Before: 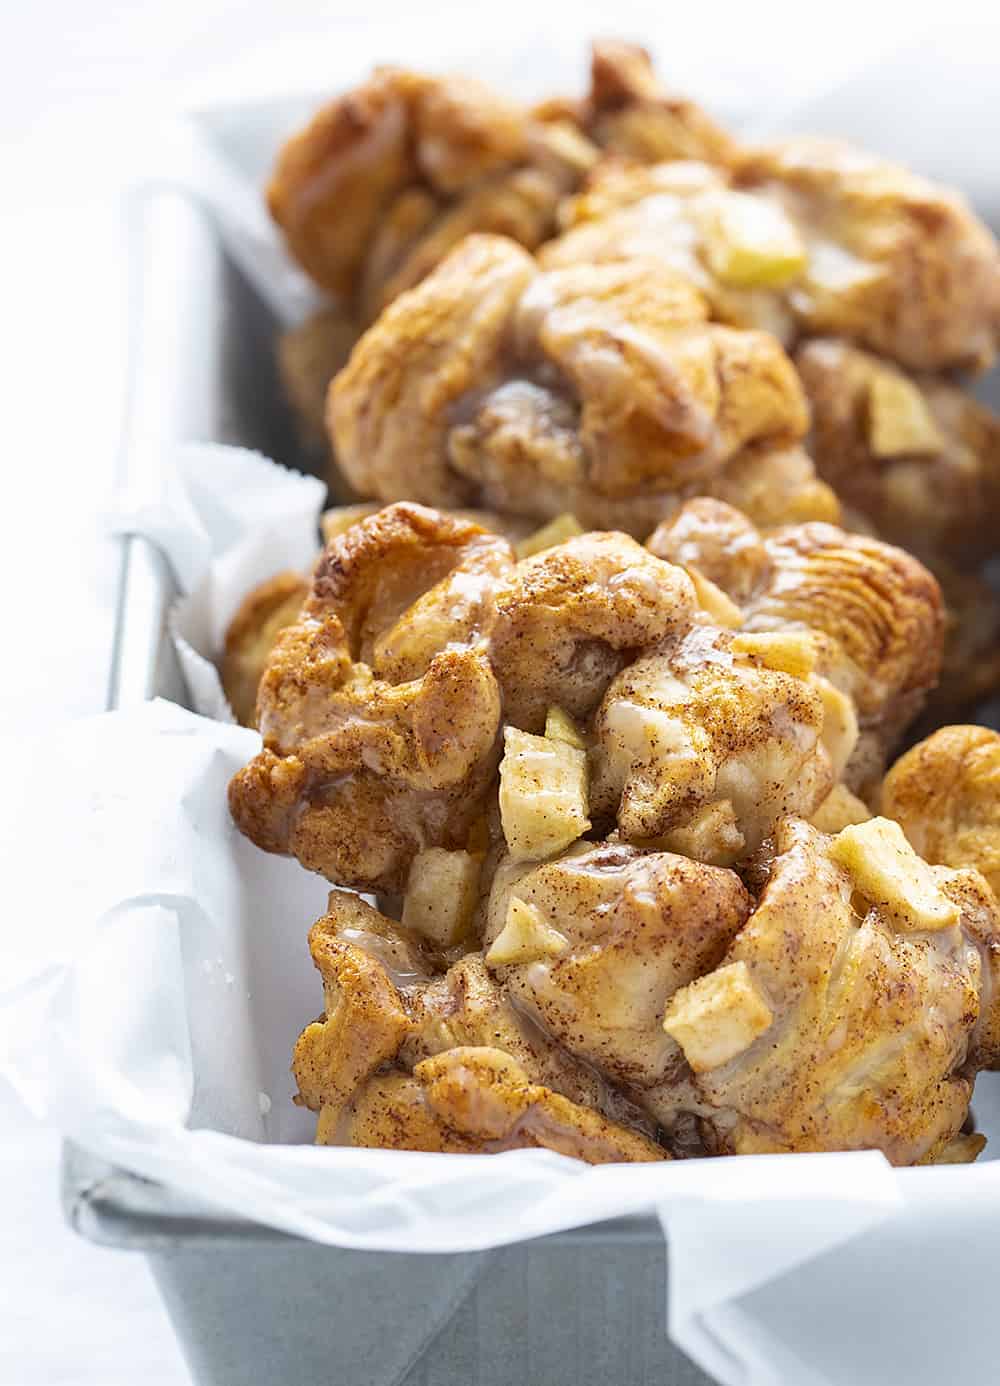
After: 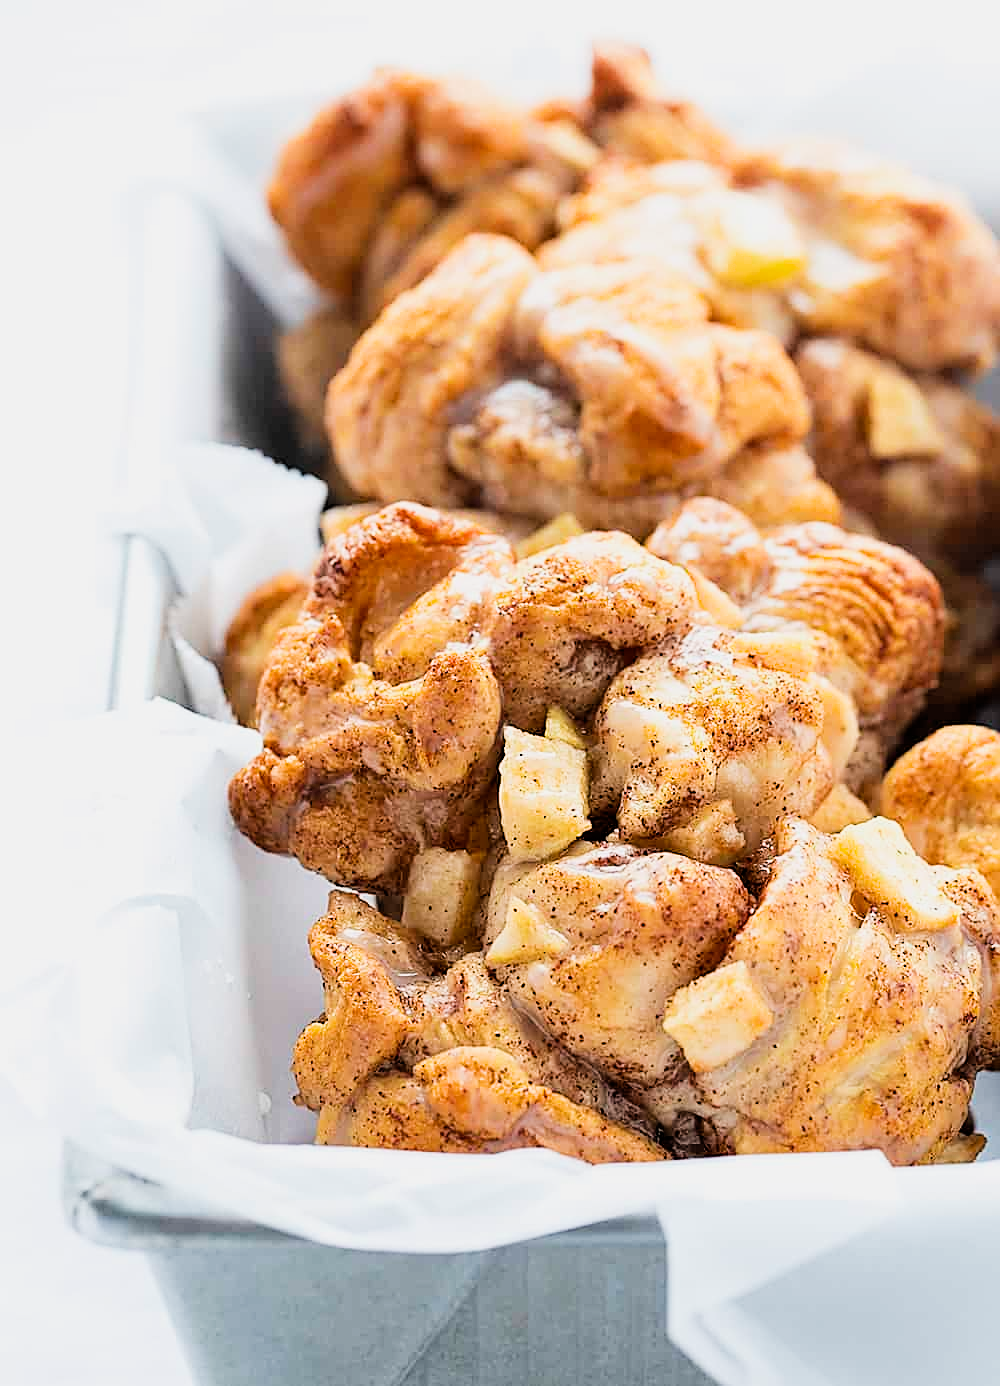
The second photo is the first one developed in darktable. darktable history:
exposure: exposure 0.49 EV, compensate highlight preservation false
filmic rgb: black relative exposure -5.12 EV, white relative exposure 3.98 EV, threshold 2.98 EV, hardness 2.88, contrast 1.301, highlights saturation mix -29.2%, enable highlight reconstruction true
sharpen: on, module defaults
